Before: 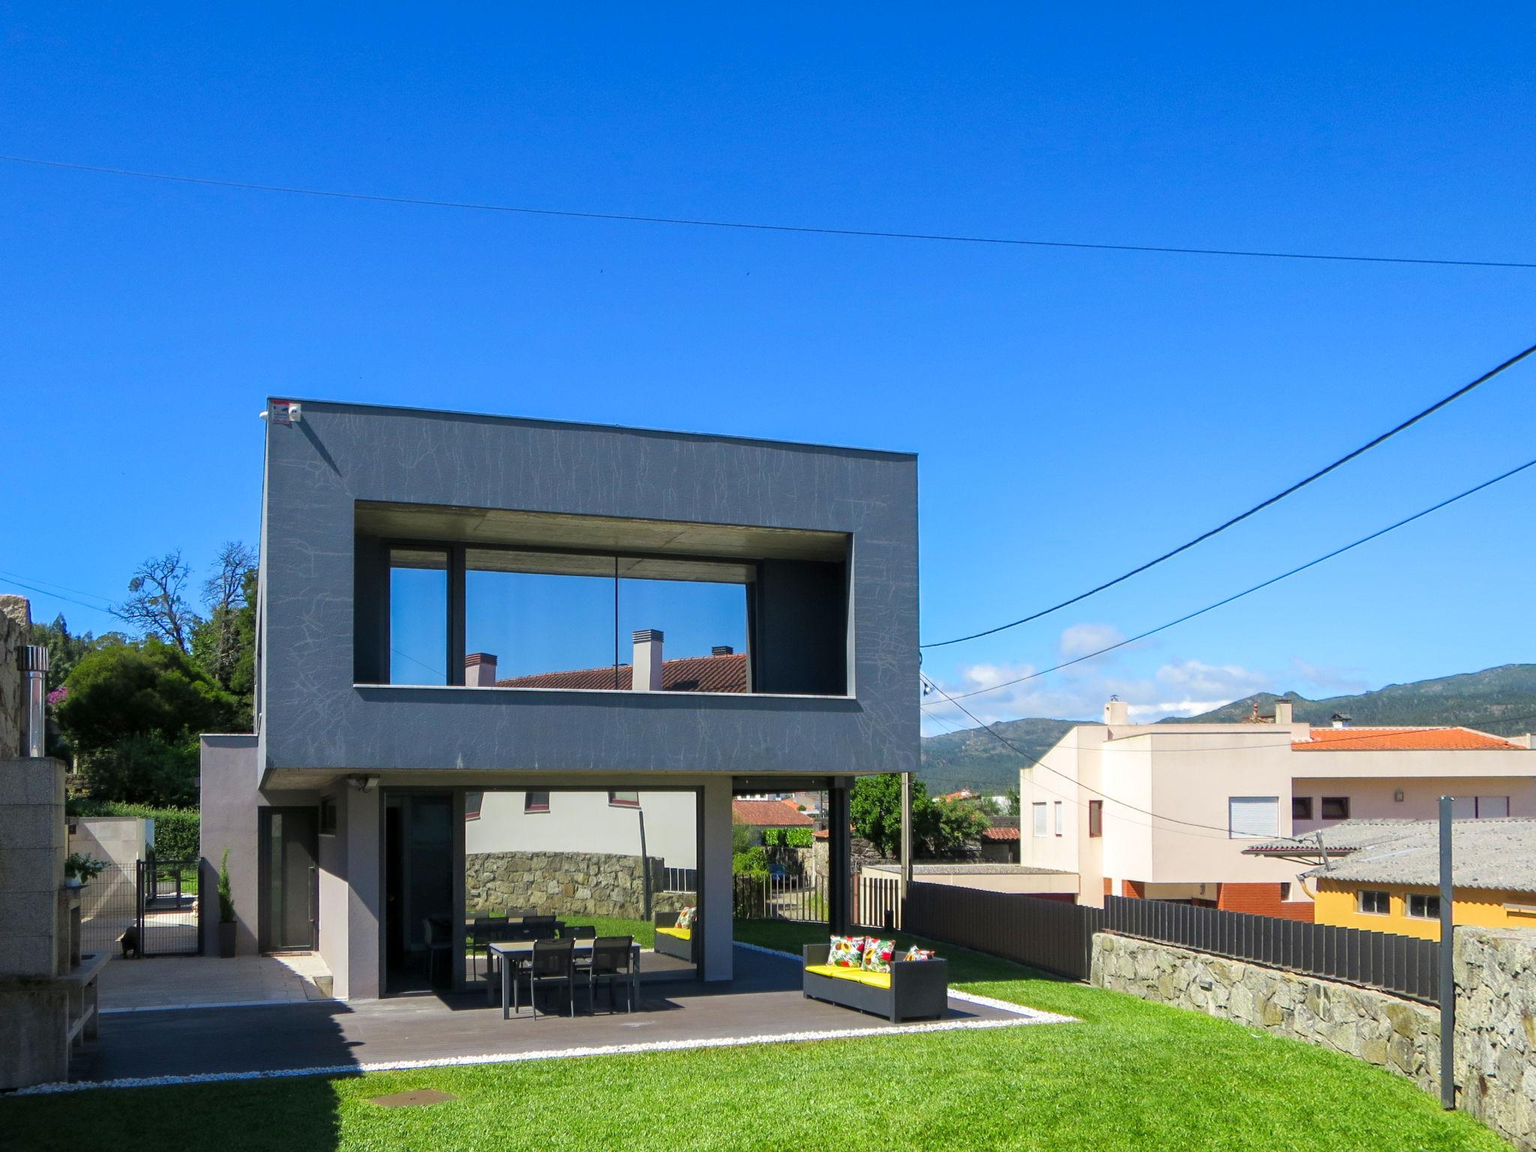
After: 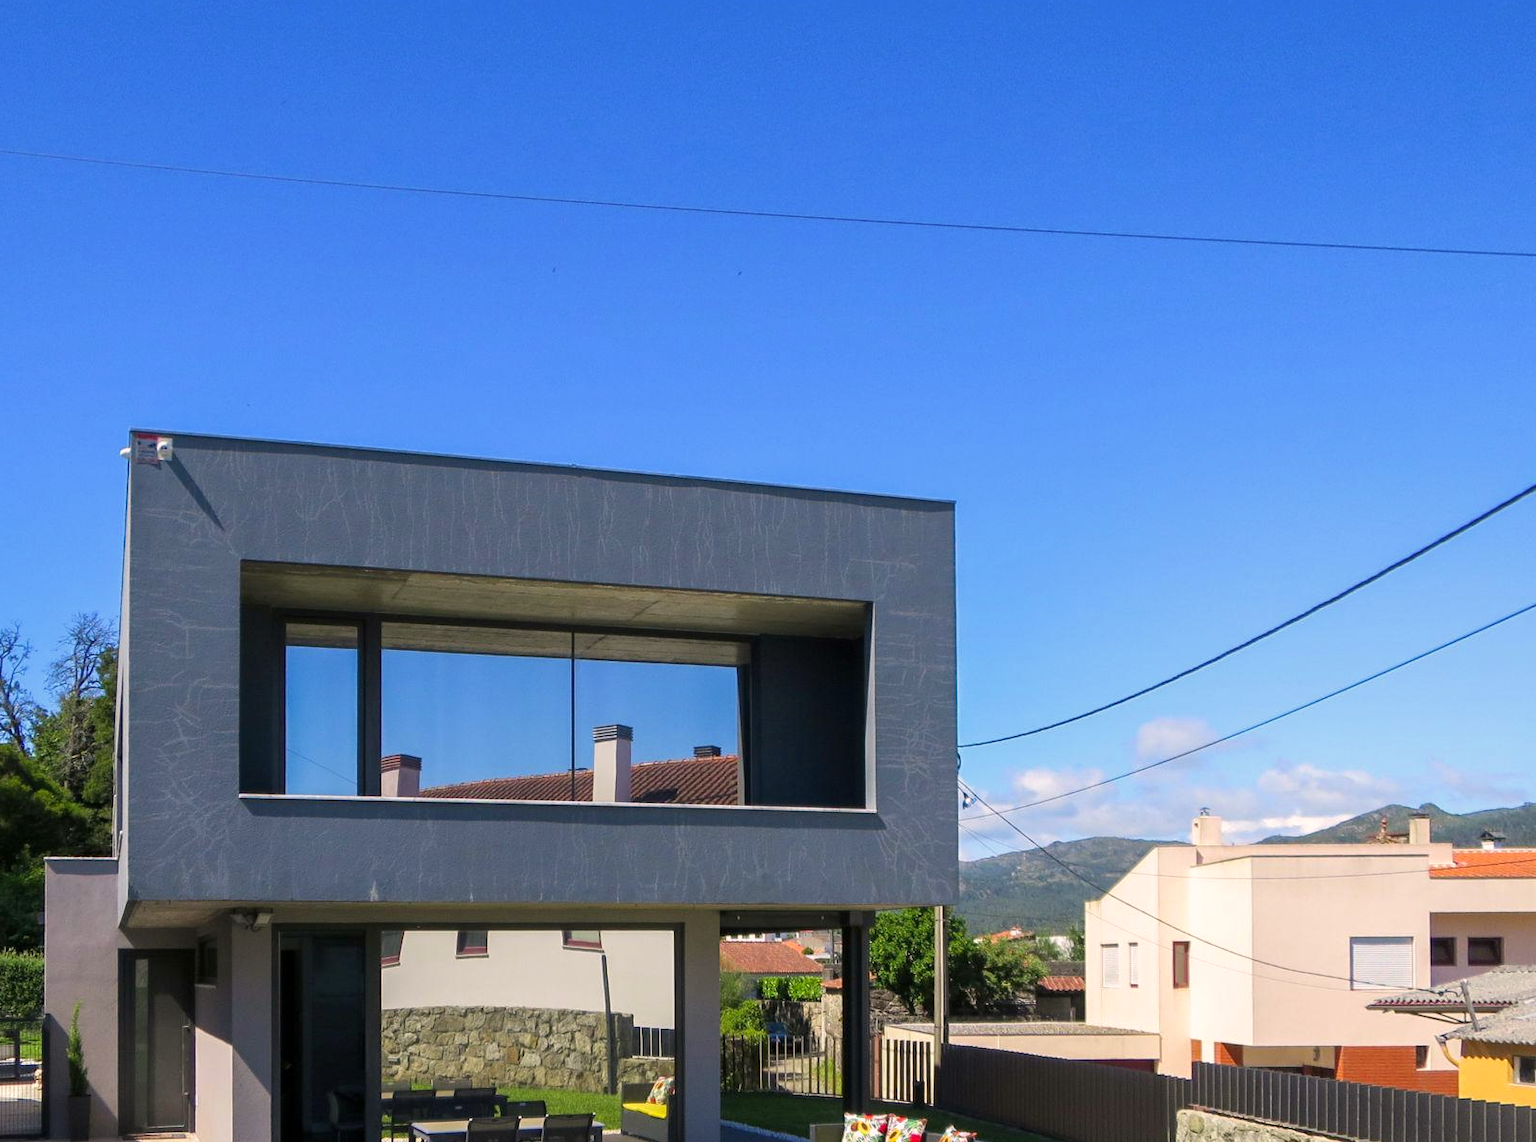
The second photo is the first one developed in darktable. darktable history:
color correction: highlights a* 5.81, highlights b* 4.84
crop and rotate: left 10.77%, top 5.1%, right 10.41%, bottom 16.76%
